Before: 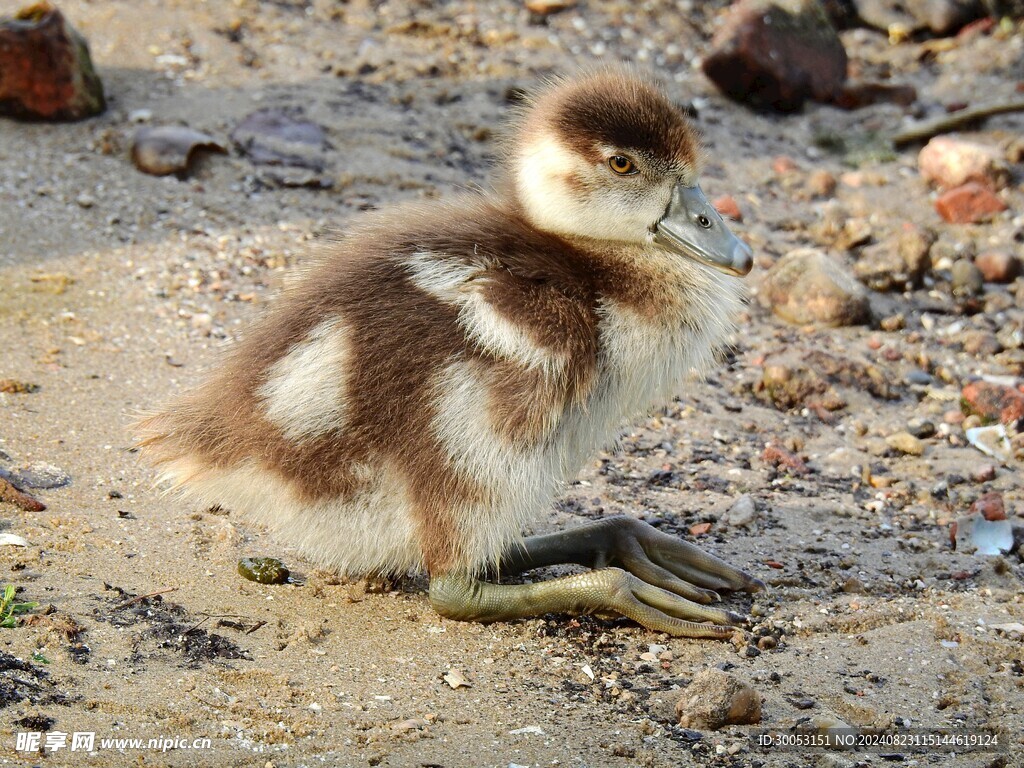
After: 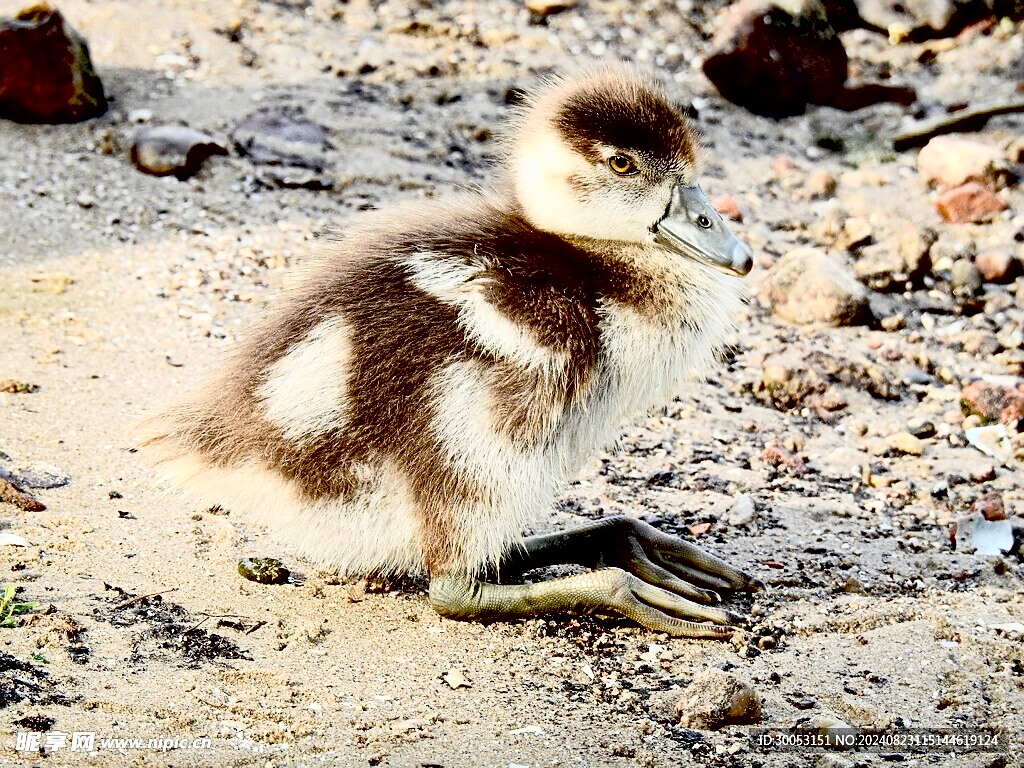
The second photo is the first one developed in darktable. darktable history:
exposure: black level correction 0.044, exposure -0.23 EV, compensate highlight preservation false
sharpen: radius 2.496, amount 0.323
contrast brightness saturation: contrast 0.431, brightness 0.548, saturation -0.208
